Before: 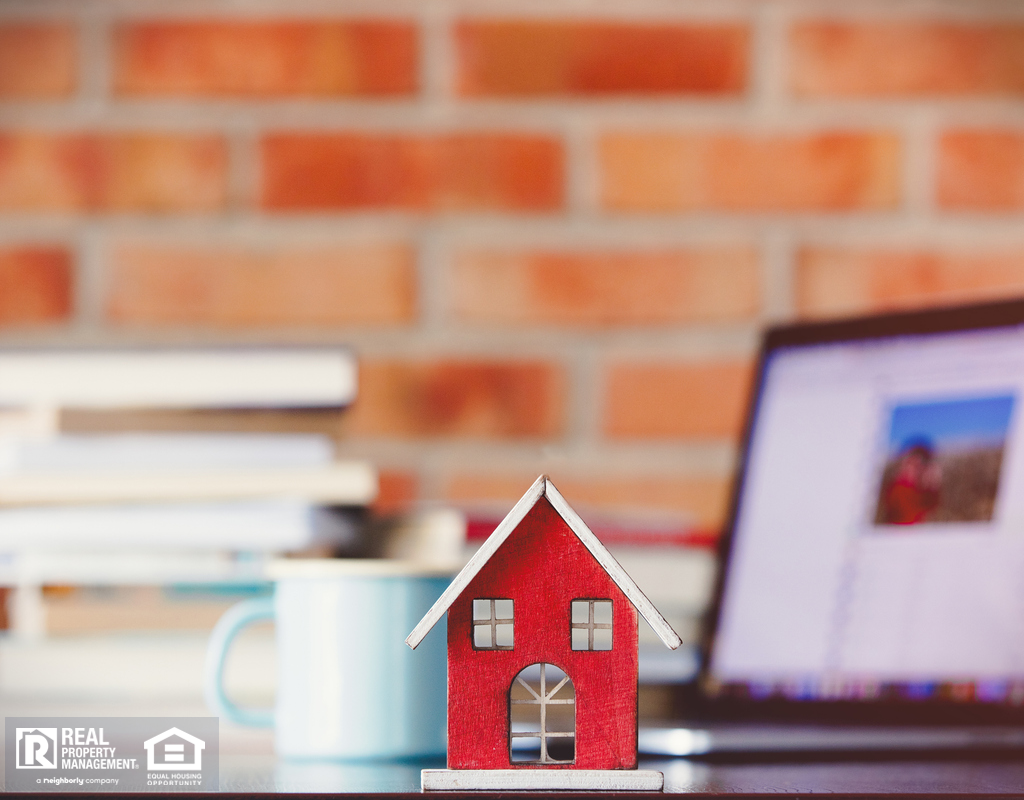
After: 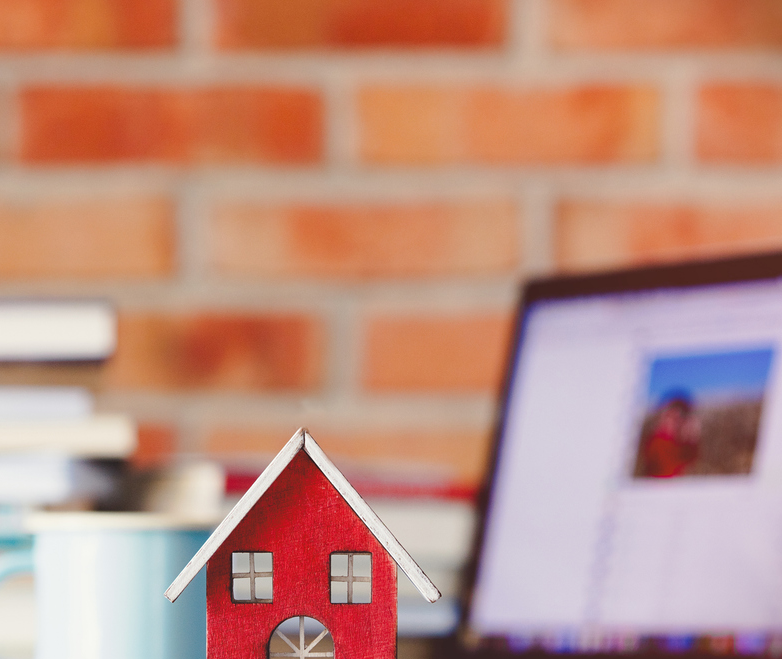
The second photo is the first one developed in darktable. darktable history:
crop: left 23.563%, top 5.881%, bottom 11.697%
